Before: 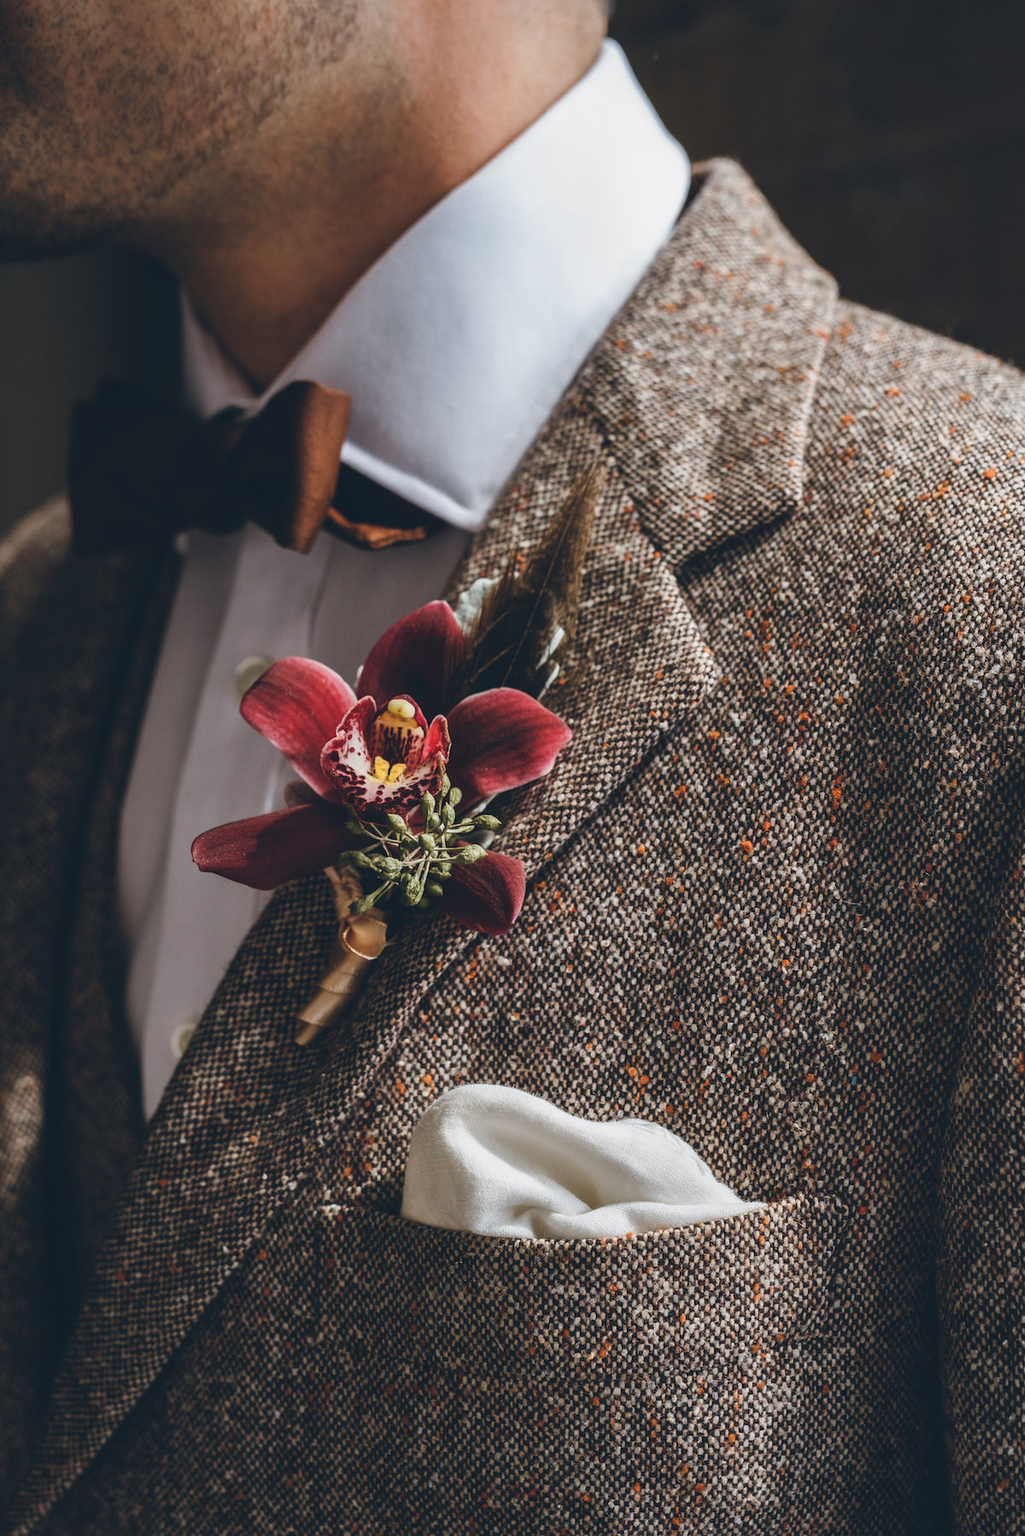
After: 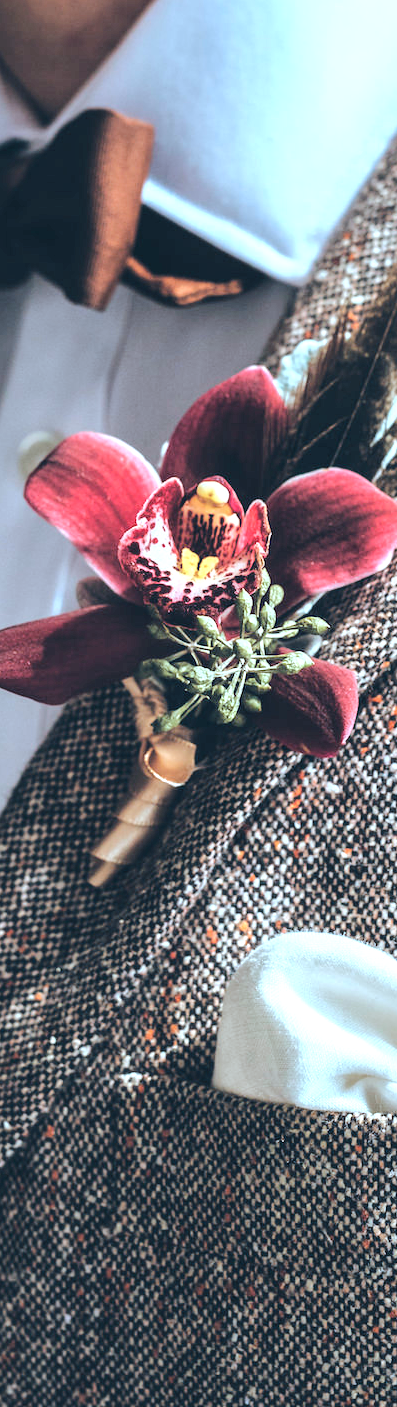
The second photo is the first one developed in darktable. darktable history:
exposure: black level correction 0.001, exposure 1 EV, compensate exposure bias true, compensate highlight preservation false
crop and rotate: left 21.494%, top 18.745%, right 45.382%, bottom 2.993%
color correction: highlights a* -10.64, highlights b* -18.87
tone curve: curves: ch0 [(0, 0) (0.003, 0.012) (0.011, 0.014) (0.025, 0.019) (0.044, 0.028) (0.069, 0.039) (0.1, 0.056) (0.136, 0.093) (0.177, 0.147) (0.224, 0.214) (0.277, 0.29) (0.335, 0.381) (0.399, 0.476) (0.468, 0.557) (0.543, 0.635) (0.623, 0.697) (0.709, 0.764) (0.801, 0.831) (0.898, 0.917) (1, 1)], color space Lab, linked channels, preserve colors none
local contrast: highlights 106%, shadows 97%, detail 119%, midtone range 0.2
